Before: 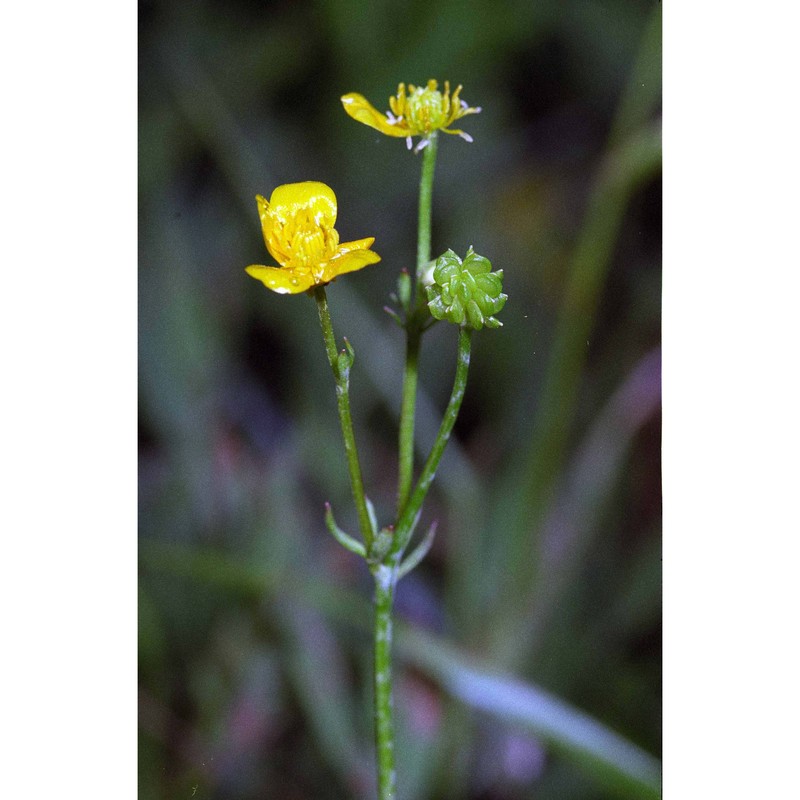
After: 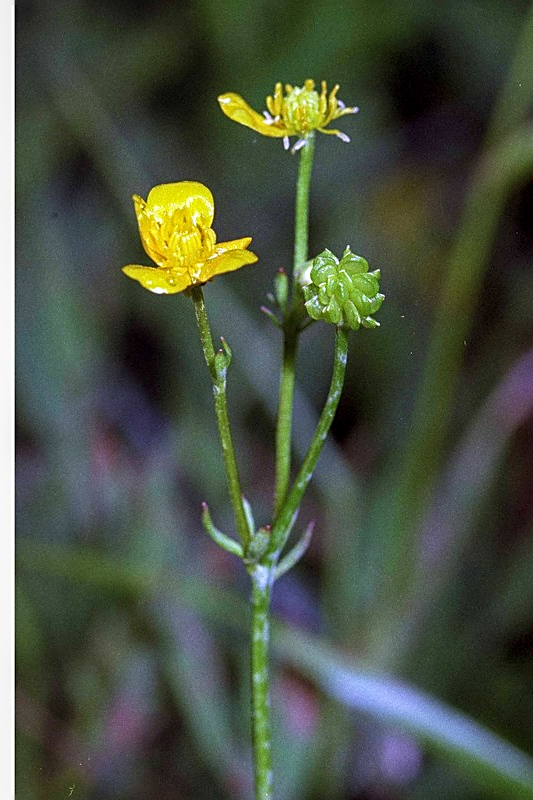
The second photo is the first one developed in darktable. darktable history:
sharpen: on, module defaults
velvia: on, module defaults
crop: left 15.389%, right 17.872%
local contrast: on, module defaults
